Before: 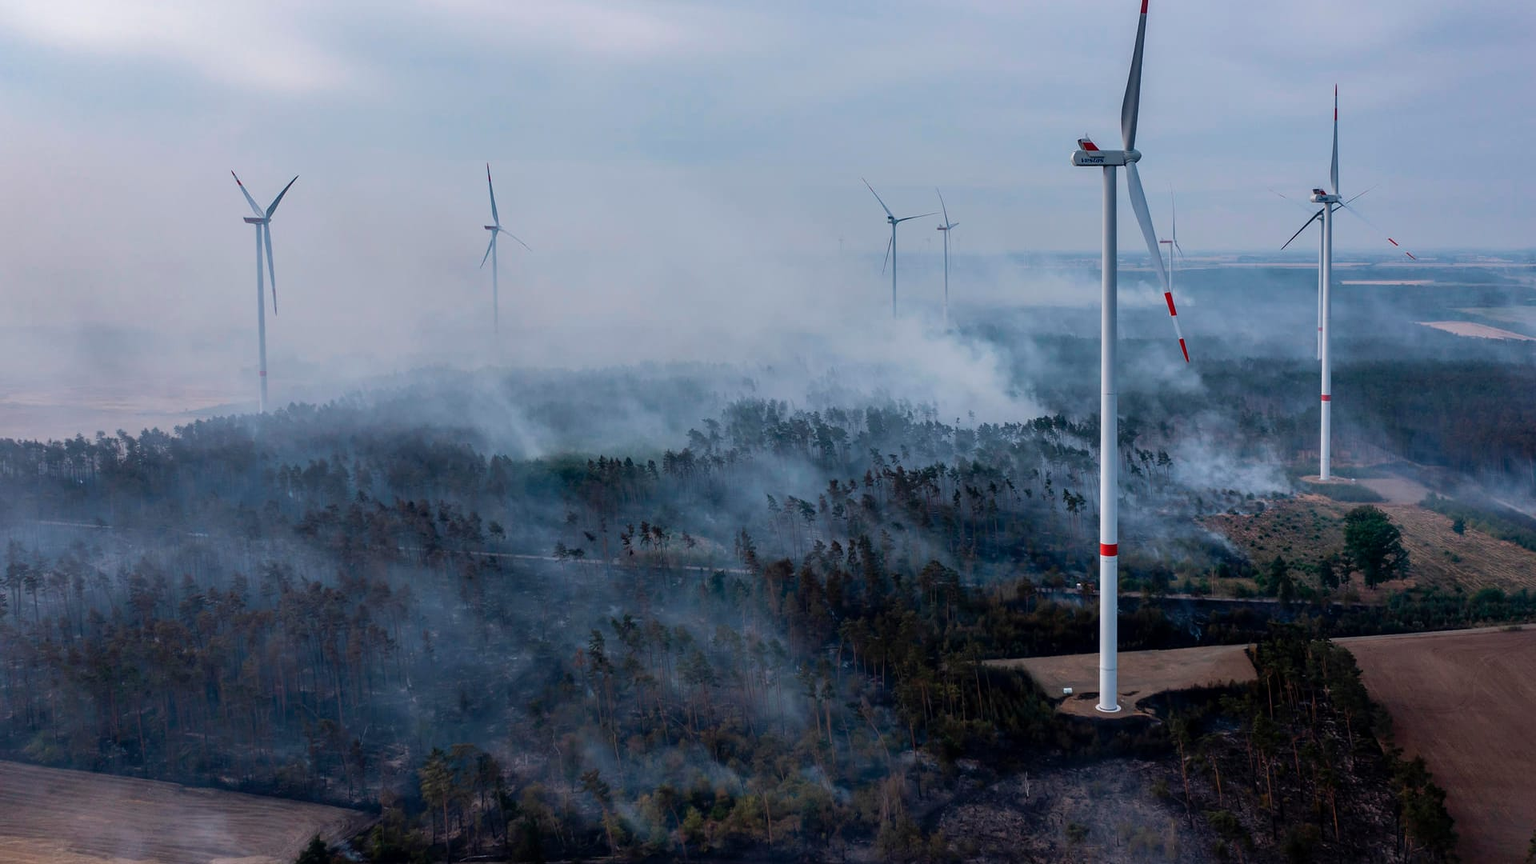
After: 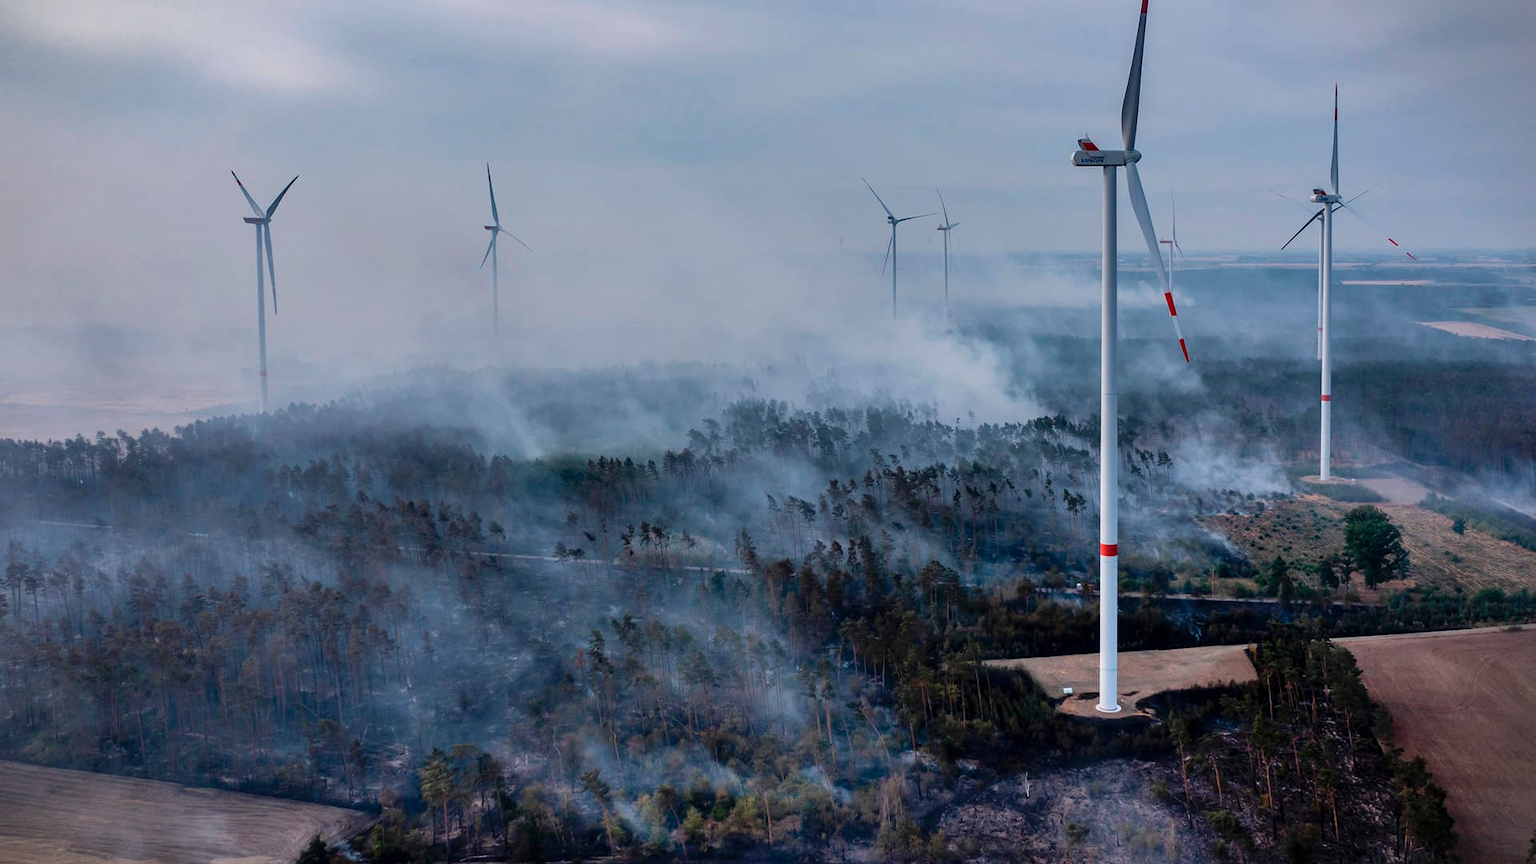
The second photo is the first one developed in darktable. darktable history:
vignetting: fall-off start 99.69%, brightness -0.575, width/height ratio 1.323
exposure: exposure 0.027 EV, compensate exposure bias true, compensate highlight preservation false
shadows and highlights: soften with gaussian
